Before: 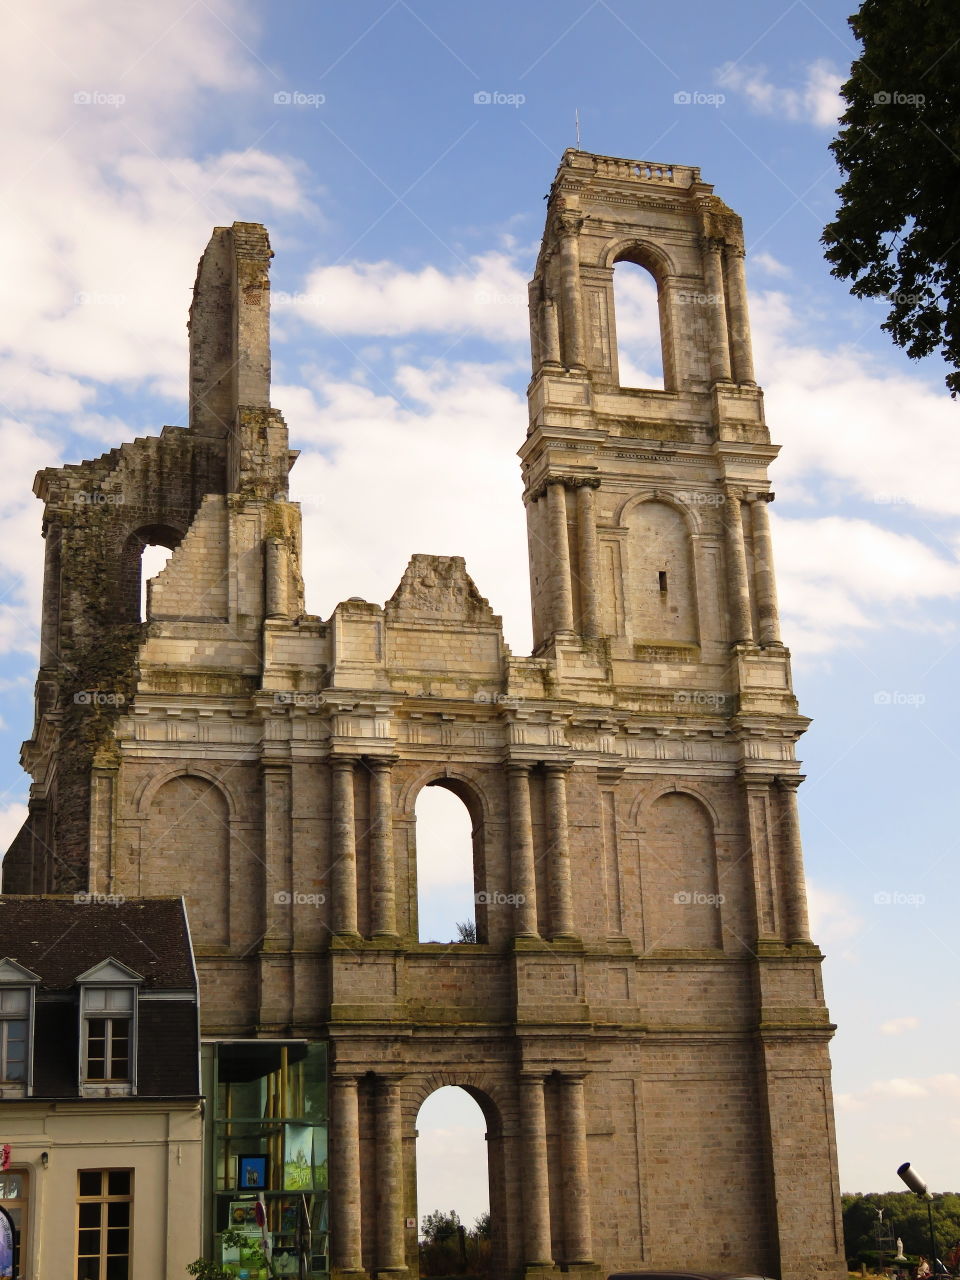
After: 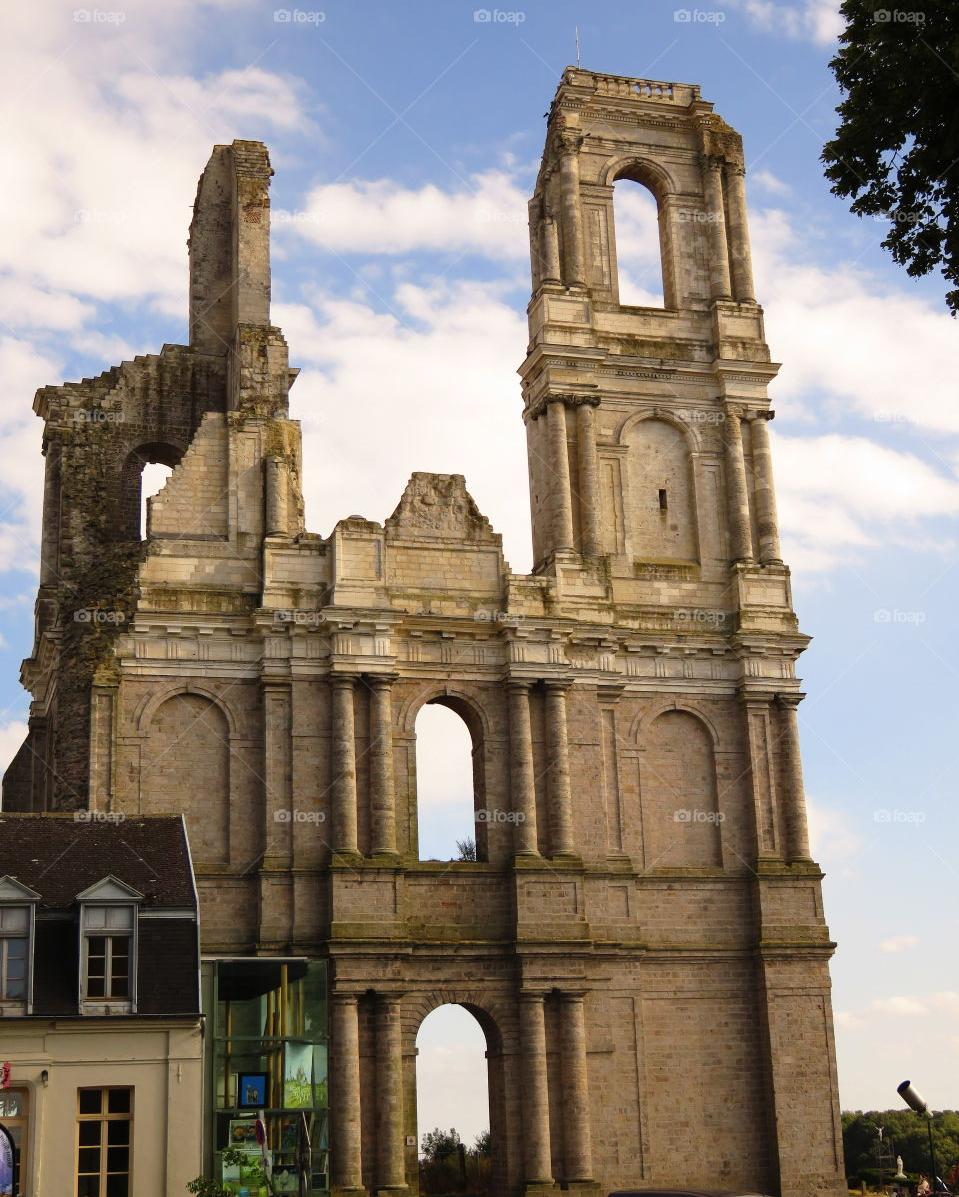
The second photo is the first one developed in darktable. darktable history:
crop and rotate: top 6.453%
